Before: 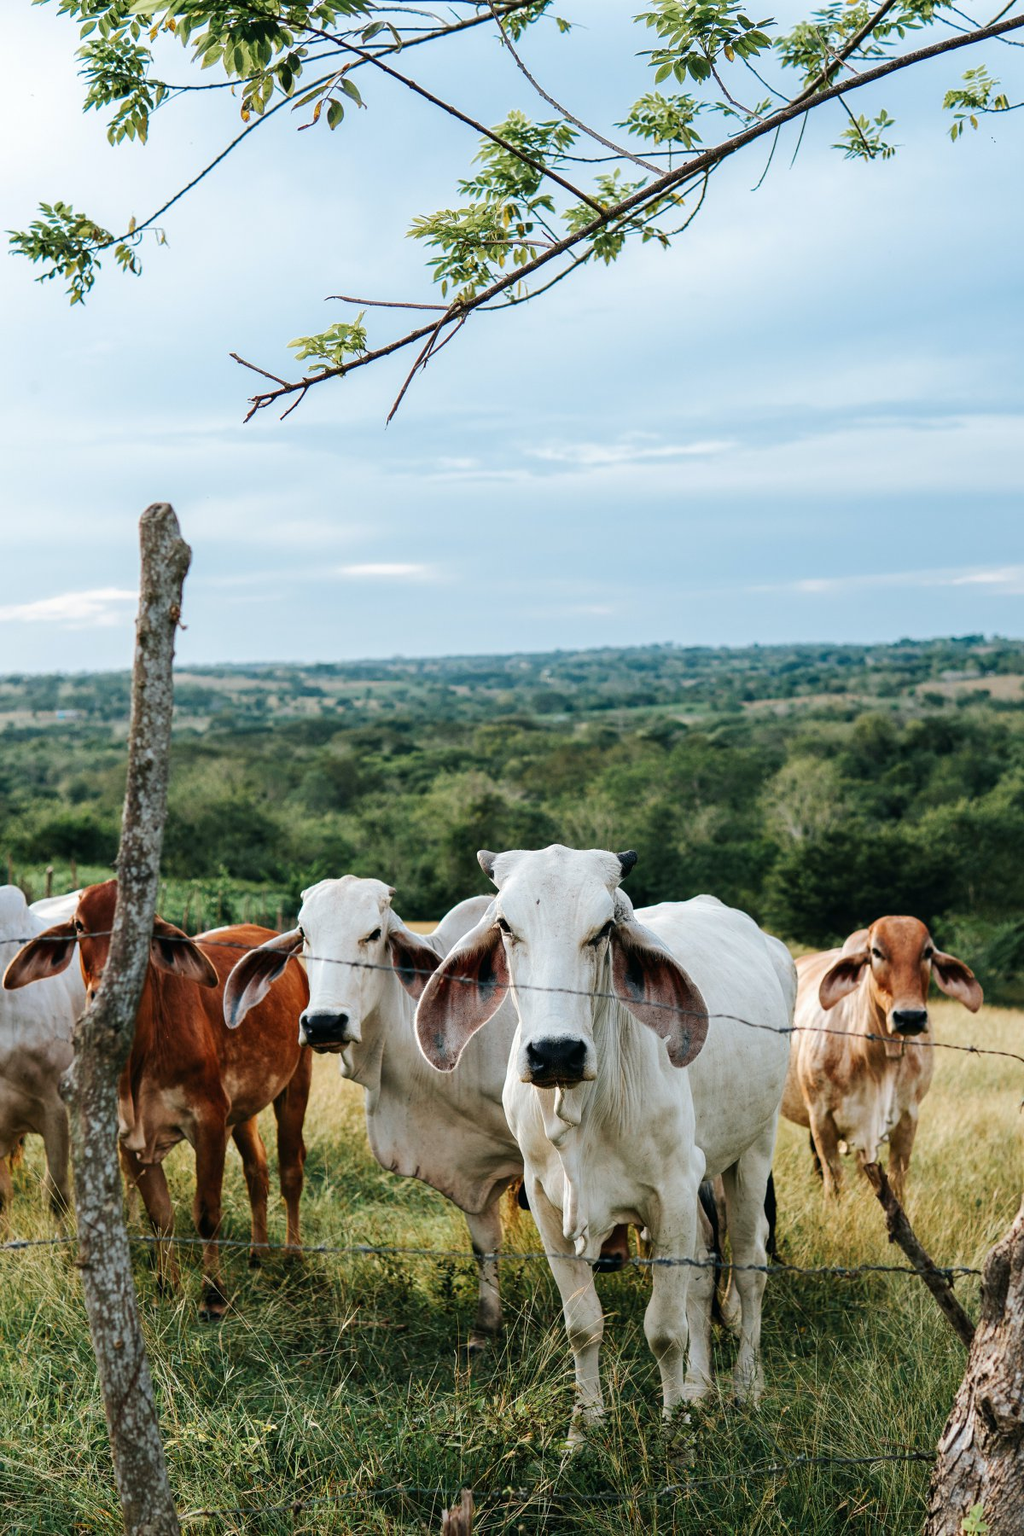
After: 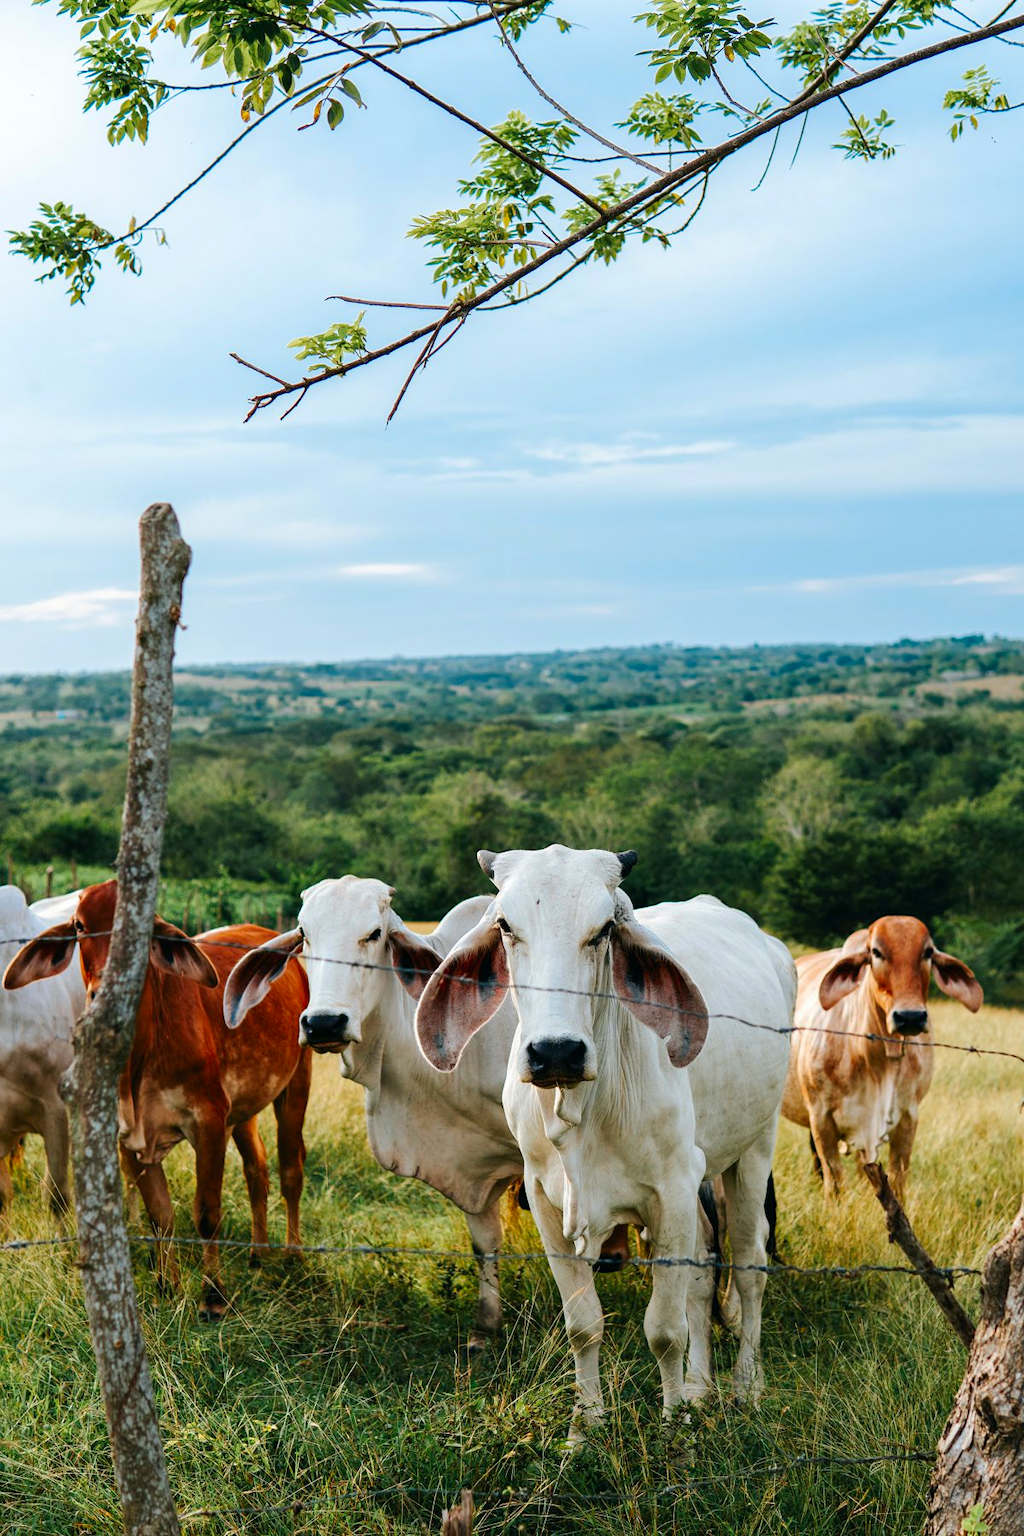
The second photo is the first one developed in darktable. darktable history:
color correction: saturation 1.34
